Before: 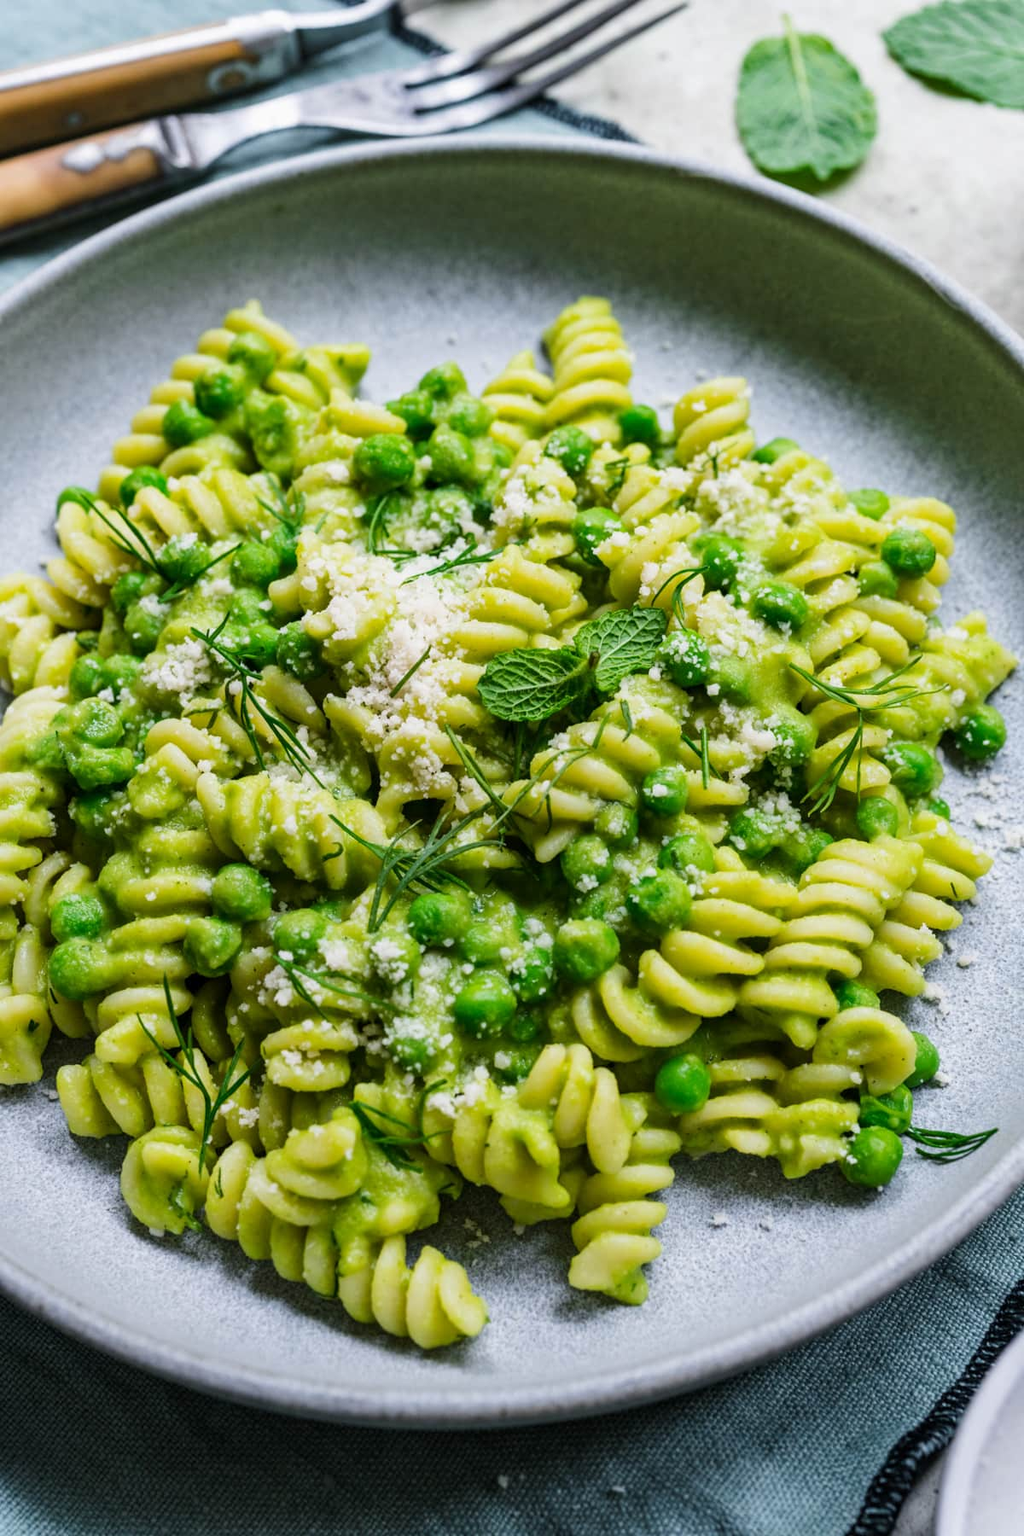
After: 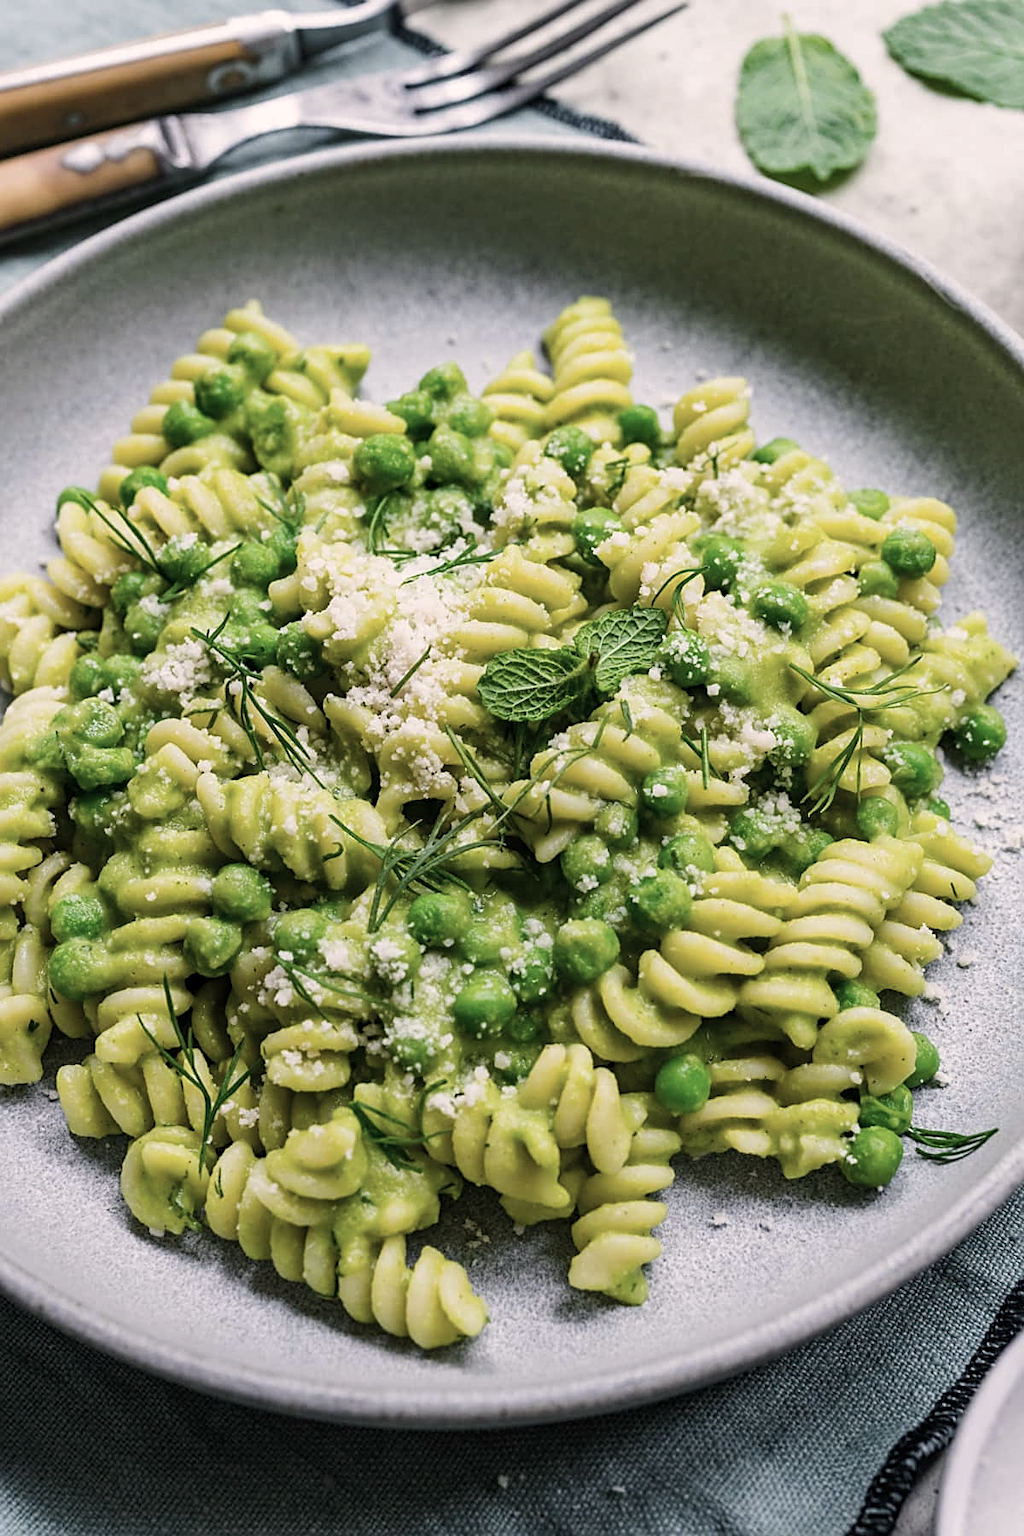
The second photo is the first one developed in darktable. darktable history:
color correction: highlights a* 5.54, highlights b* 5.26, saturation 0.681
sharpen: on, module defaults
